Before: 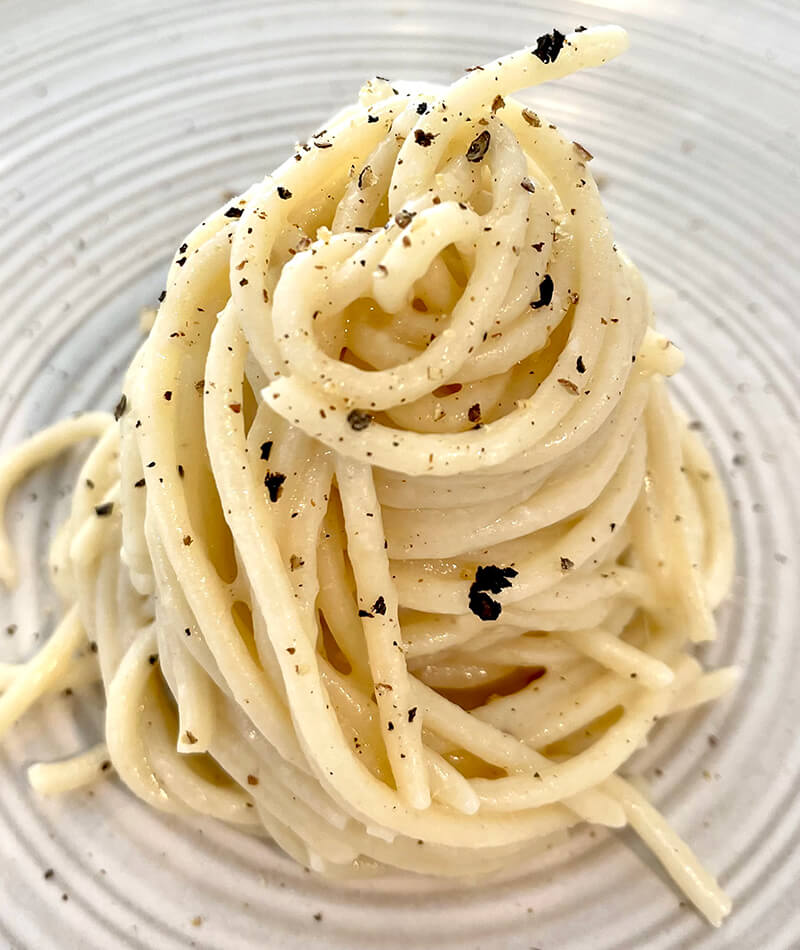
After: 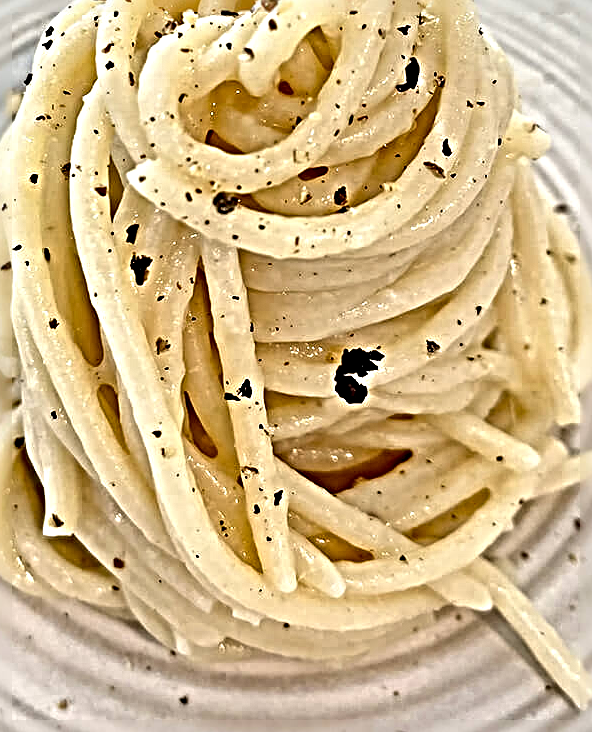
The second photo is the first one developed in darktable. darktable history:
sharpen: radius 6.3, amount 1.8, threshold 0
crop: left 16.871%, top 22.857%, right 9.116%
